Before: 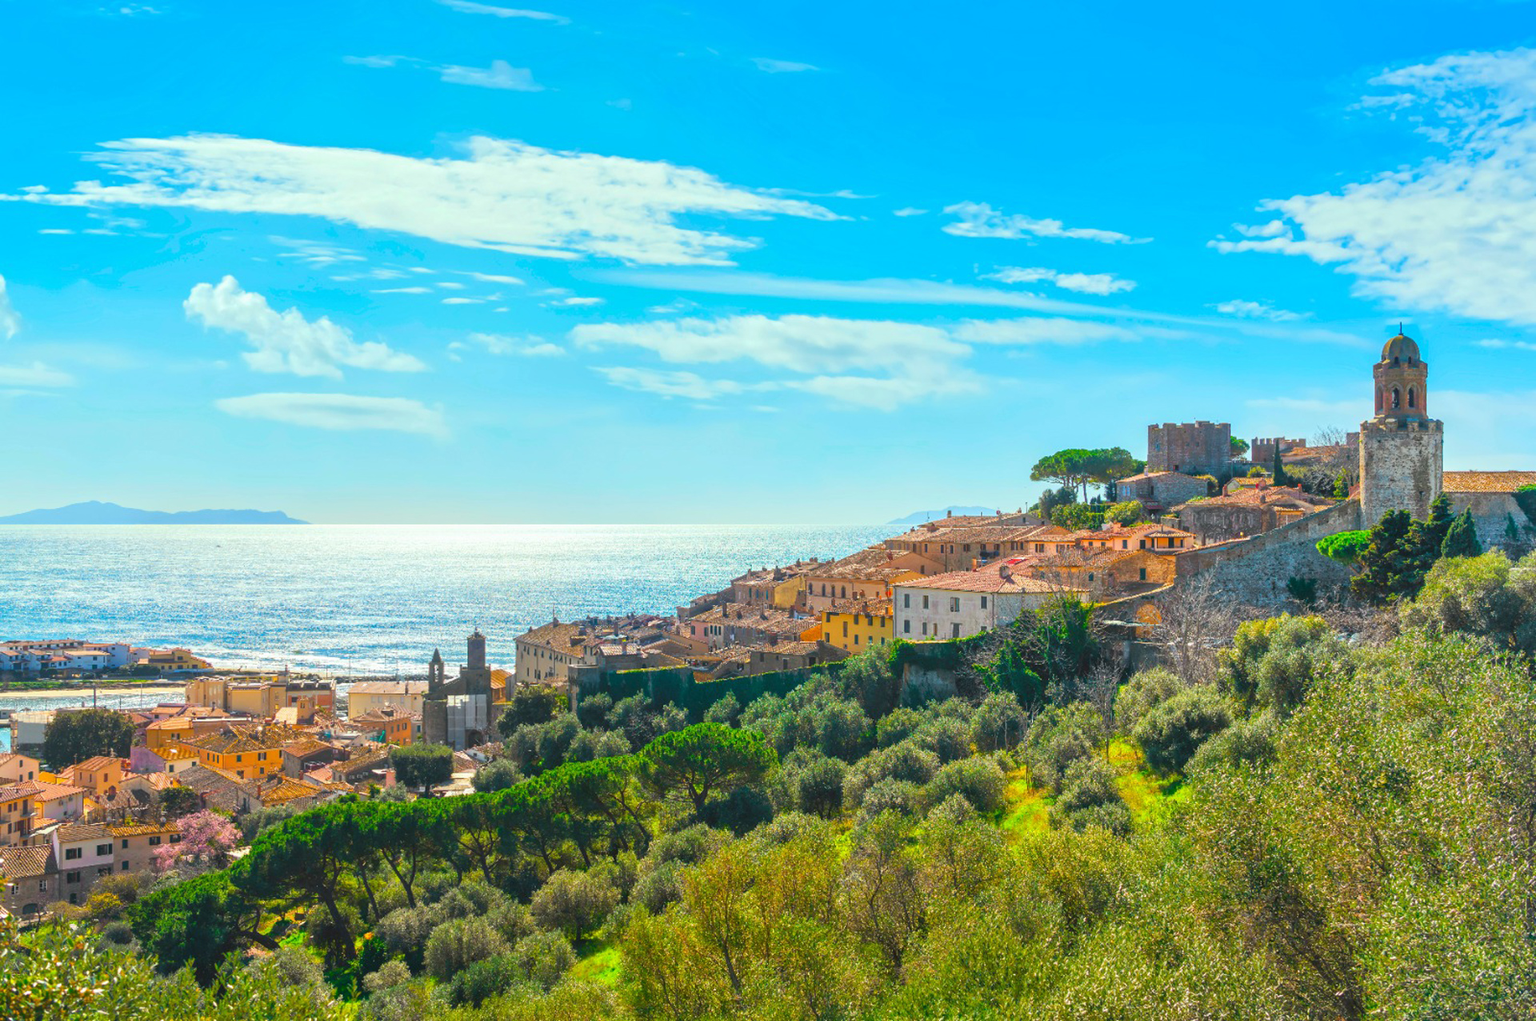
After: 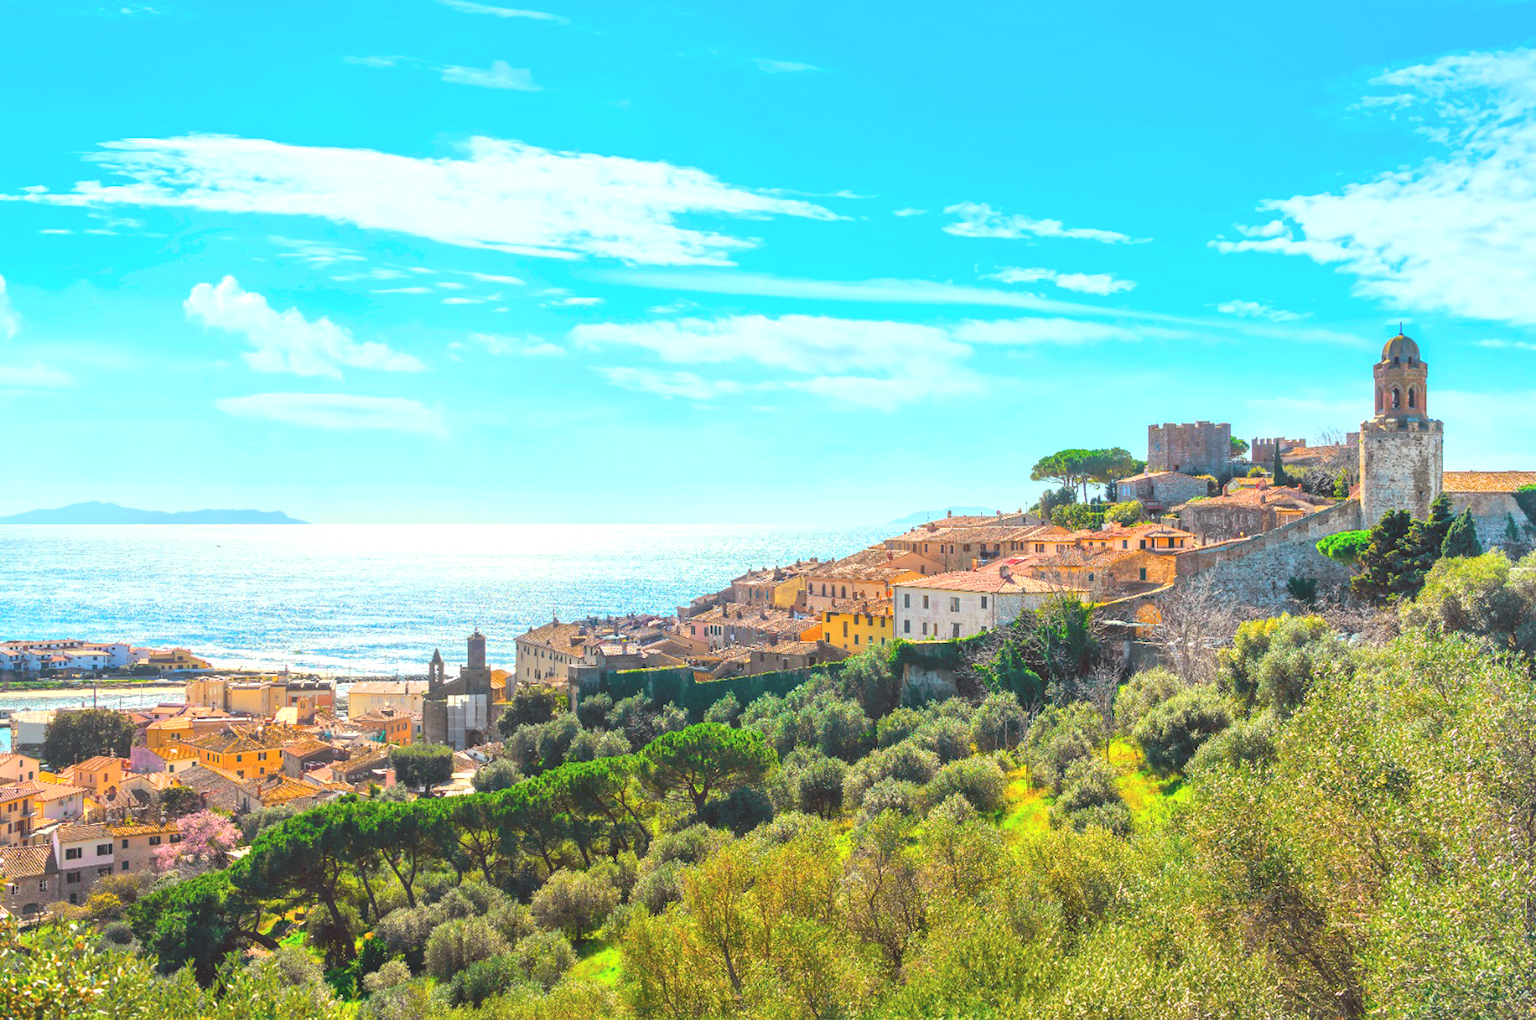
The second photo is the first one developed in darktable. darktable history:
color balance: mode lift, gamma, gain (sRGB), lift [1, 1.049, 1, 1]
contrast brightness saturation: brightness 0.15
tone equalizer: -8 EV -0.417 EV, -7 EV -0.389 EV, -6 EV -0.333 EV, -5 EV -0.222 EV, -3 EV 0.222 EV, -2 EV 0.333 EV, -1 EV 0.389 EV, +0 EV 0.417 EV, edges refinement/feathering 500, mask exposure compensation -1.57 EV, preserve details no
